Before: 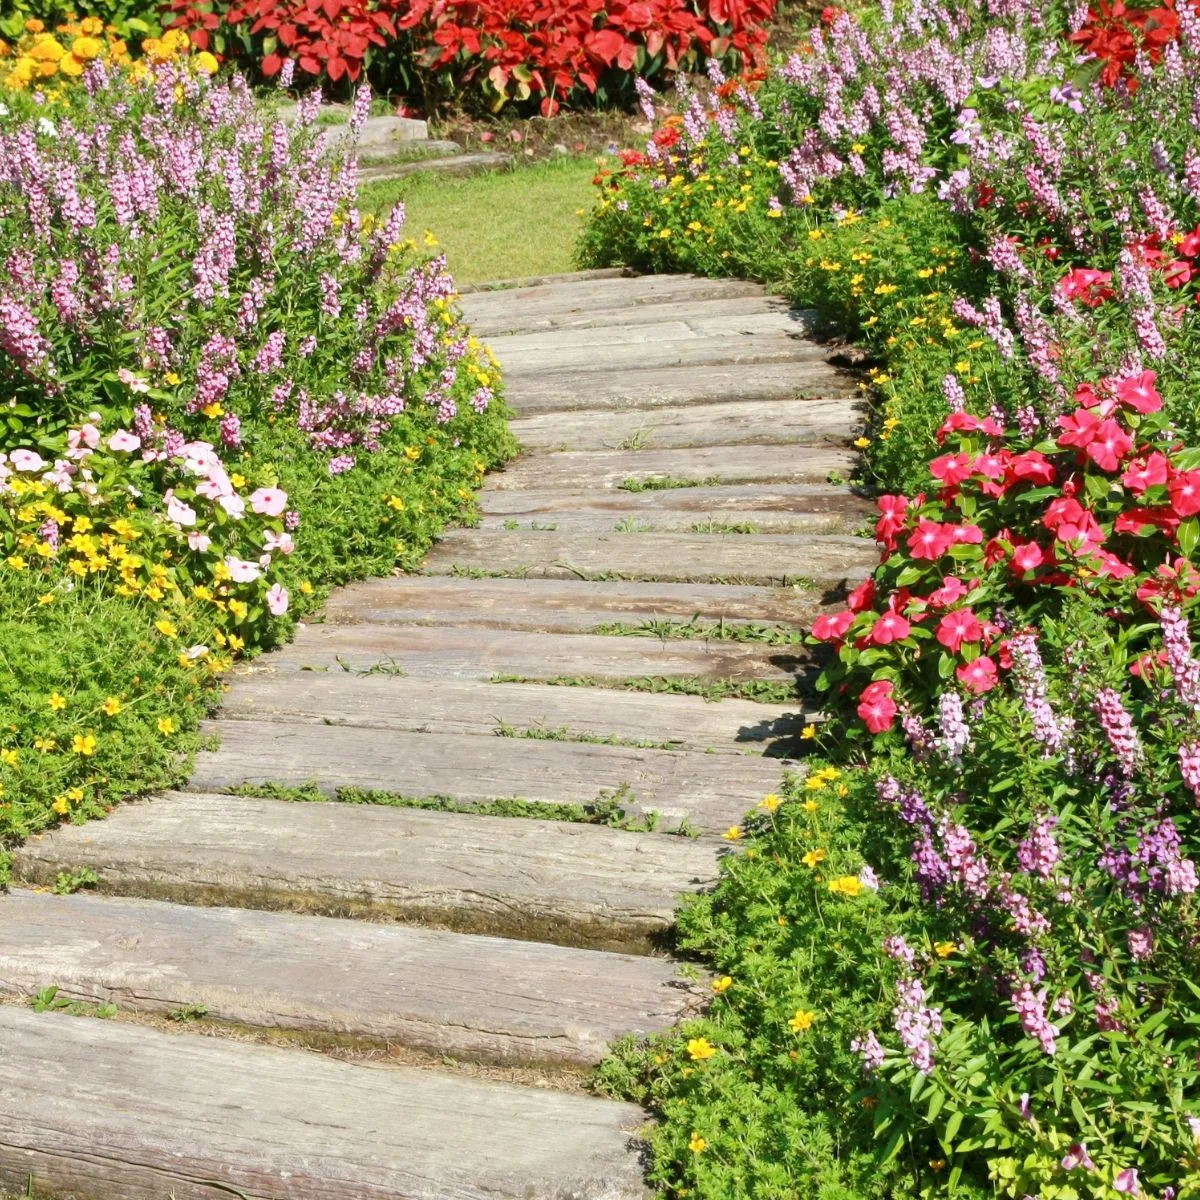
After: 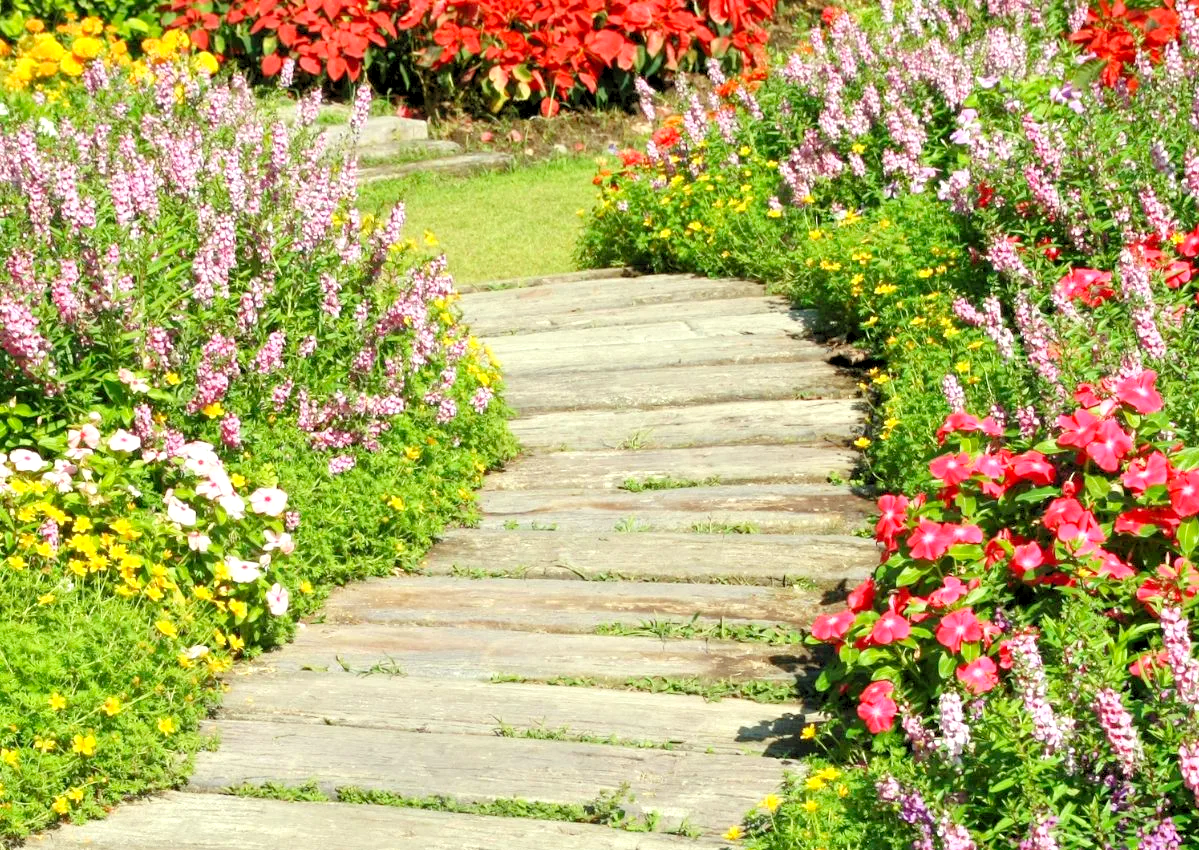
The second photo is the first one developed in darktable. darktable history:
crop: right 0%, bottom 29.136%
color correction: highlights a* -4.41, highlights b* 6.46
sharpen: radius 2.889, amount 0.879, threshold 47.487
levels: levels [0.044, 0.416, 0.908]
